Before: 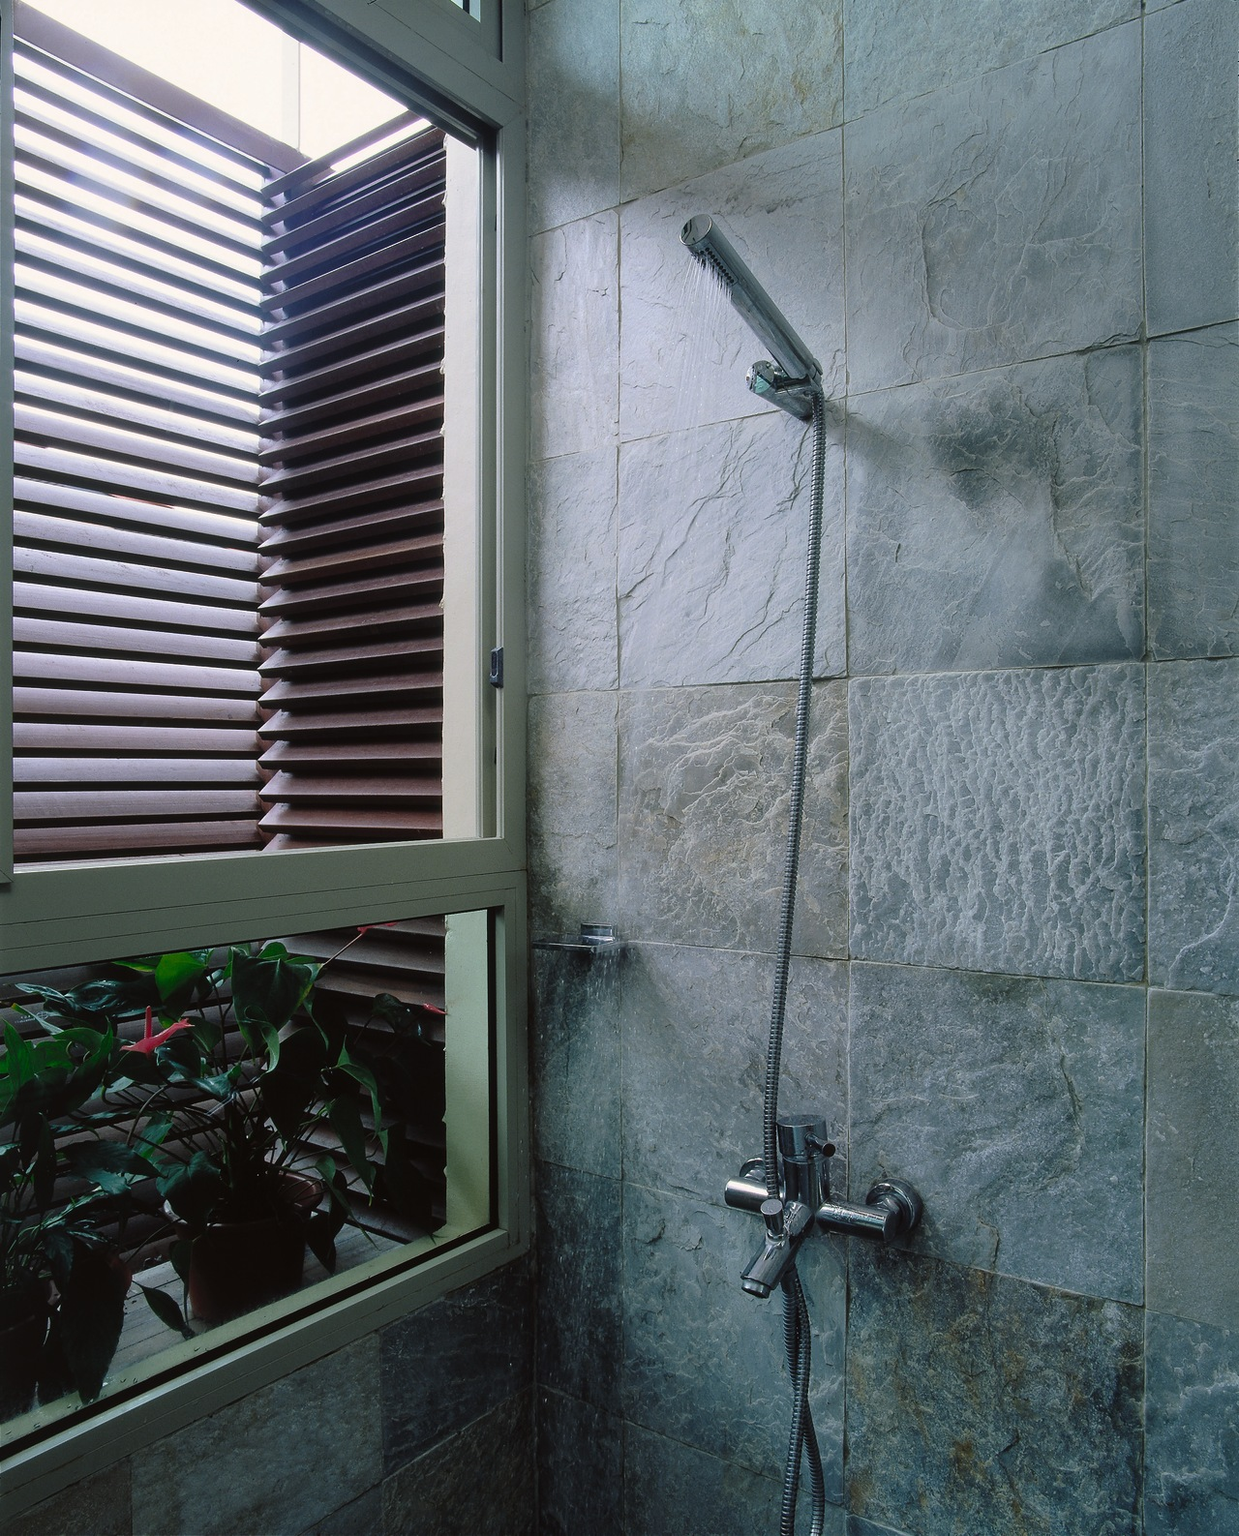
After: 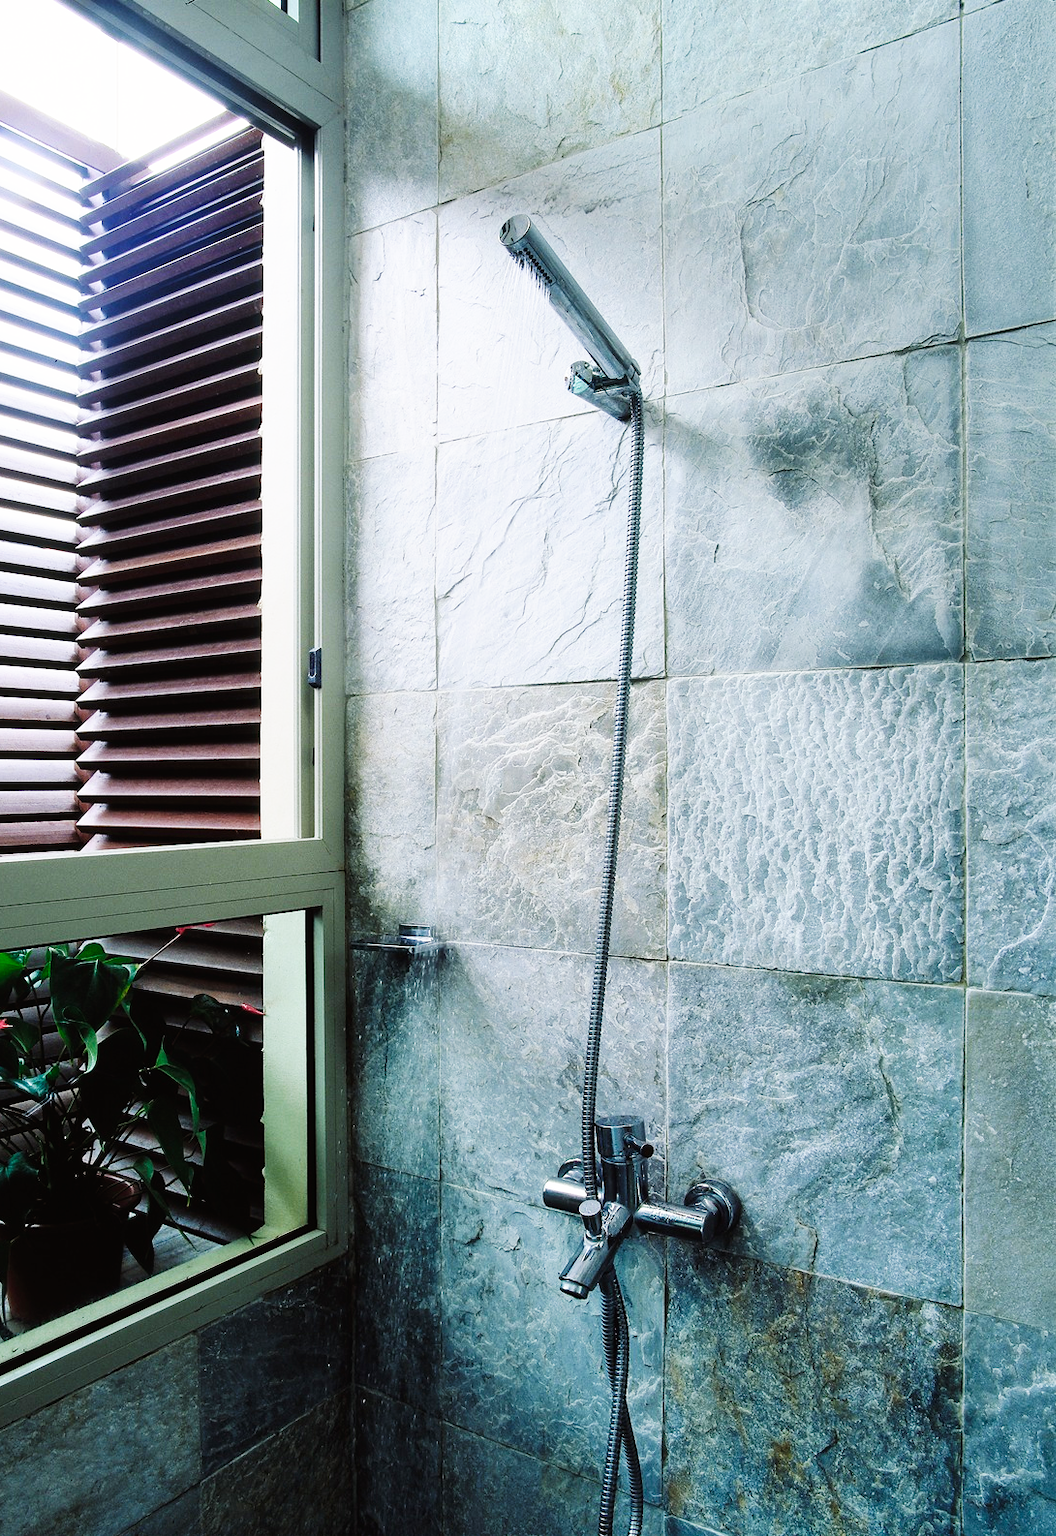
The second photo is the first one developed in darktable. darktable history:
base curve: curves: ch0 [(0, 0) (0.007, 0.004) (0.027, 0.03) (0.046, 0.07) (0.207, 0.54) (0.442, 0.872) (0.673, 0.972) (1, 1)], preserve colors none
crop and rotate: left 14.688%
